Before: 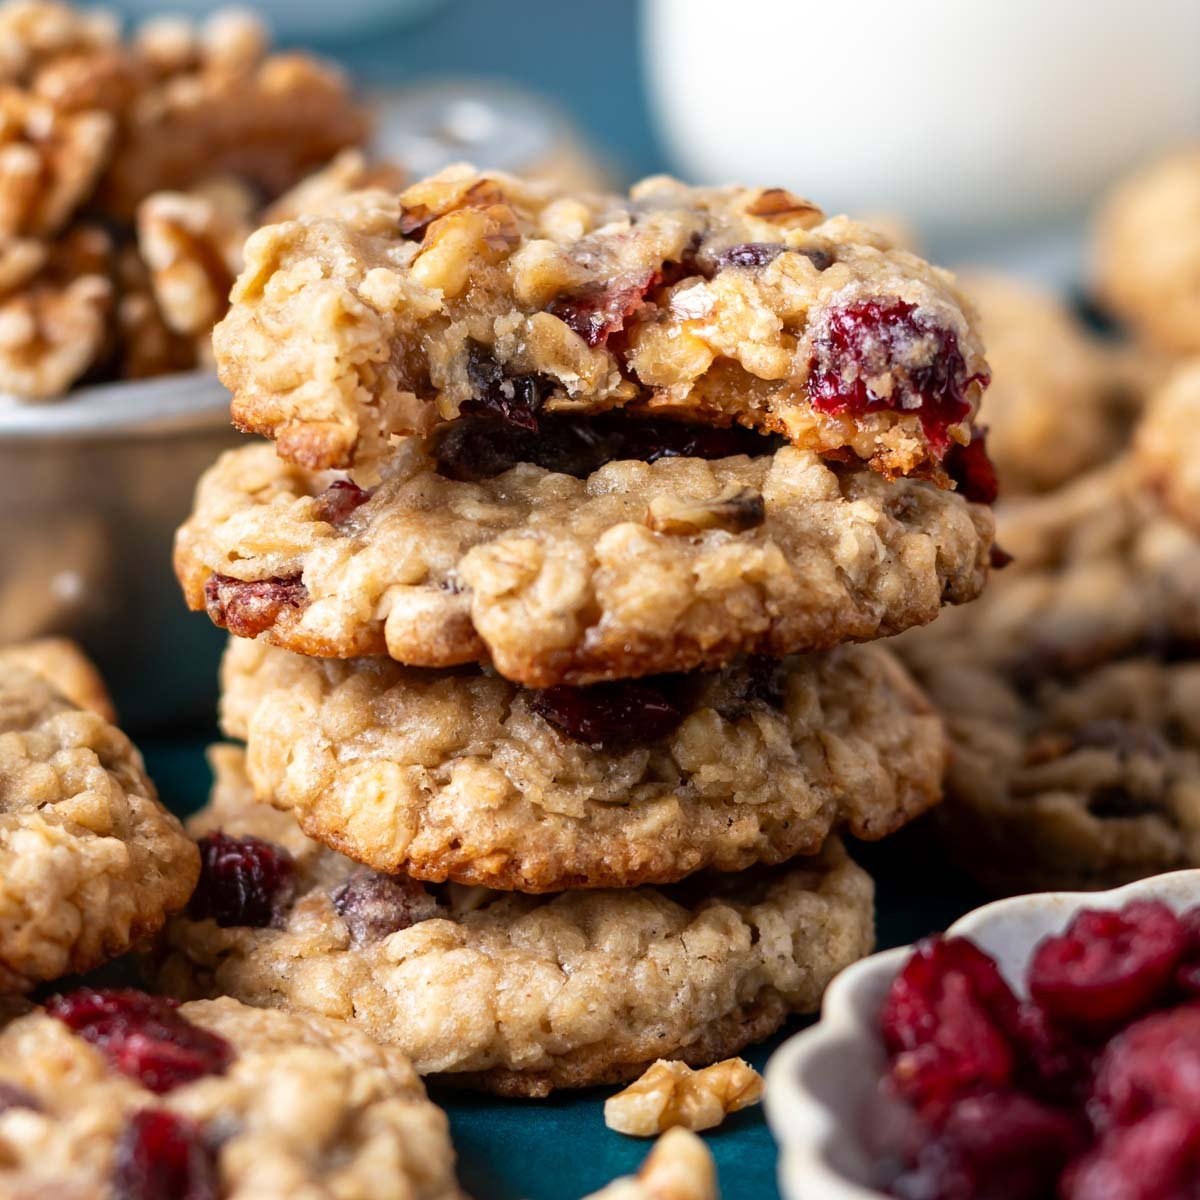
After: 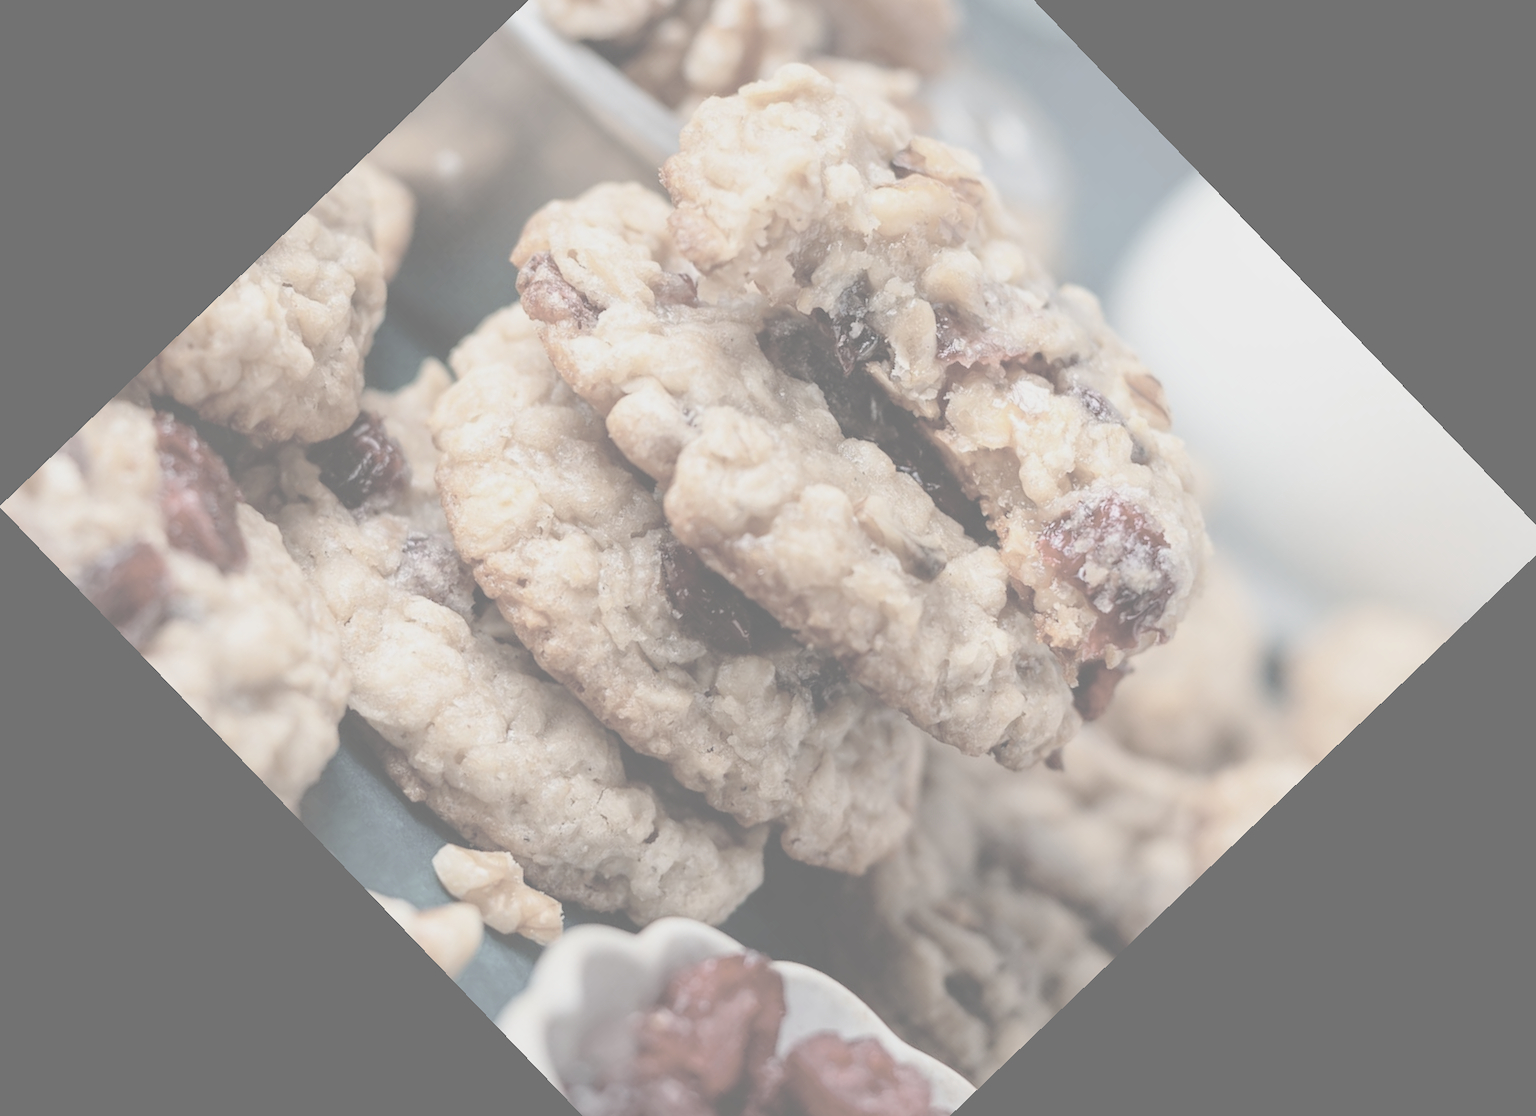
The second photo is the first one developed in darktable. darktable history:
crop and rotate: angle -46.26°, top 16.234%, right 0.912%, bottom 11.704%
contrast brightness saturation: contrast -0.32, brightness 0.75, saturation -0.78
